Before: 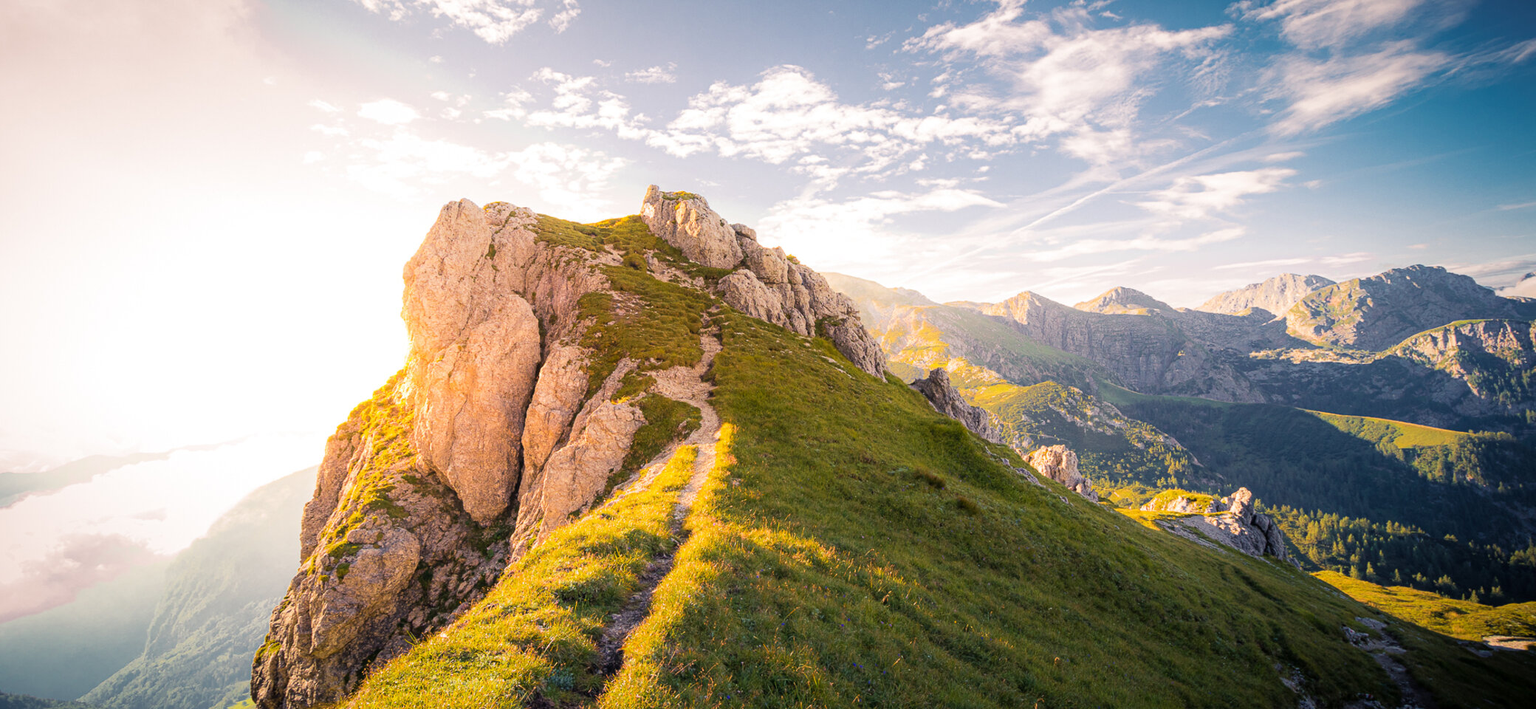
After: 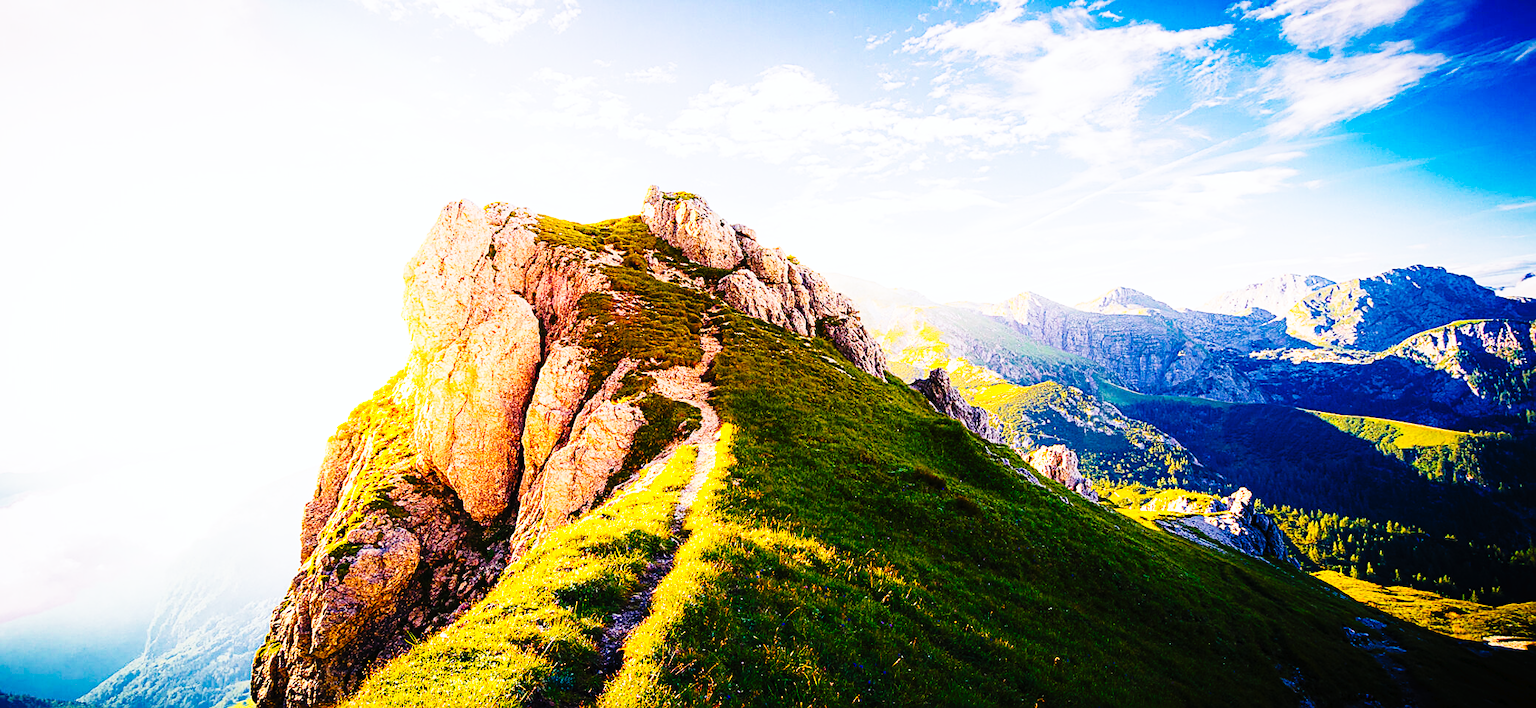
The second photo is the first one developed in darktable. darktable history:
sharpen: on, module defaults
tone curve: curves: ch0 [(0, 0) (0.003, 0.01) (0.011, 0.012) (0.025, 0.012) (0.044, 0.017) (0.069, 0.021) (0.1, 0.025) (0.136, 0.03) (0.177, 0.037) (0.224, 0.052) (0.277, 0.092) (0.335, 0.16) (0.399, 0.3) (0.468, 0.463) (0.543, 0.639) (0.623, 0.796) (0.709, 0.904) (0.801, 0.962) (0.898, 0.988) (1, 1)], preserve colors none
color balance rgb: shadows lift › chroma 0.81%, shadows lift › hue 110.42°, perceptual saturation grading › global saturation 20%, perceptual saturation grading › highlights -25.252%, perceptual saturation grading › shadows 50.421%, global vibrance 20%
color calibration: x 0.37, y 0.382, temperature 4317.37 K
